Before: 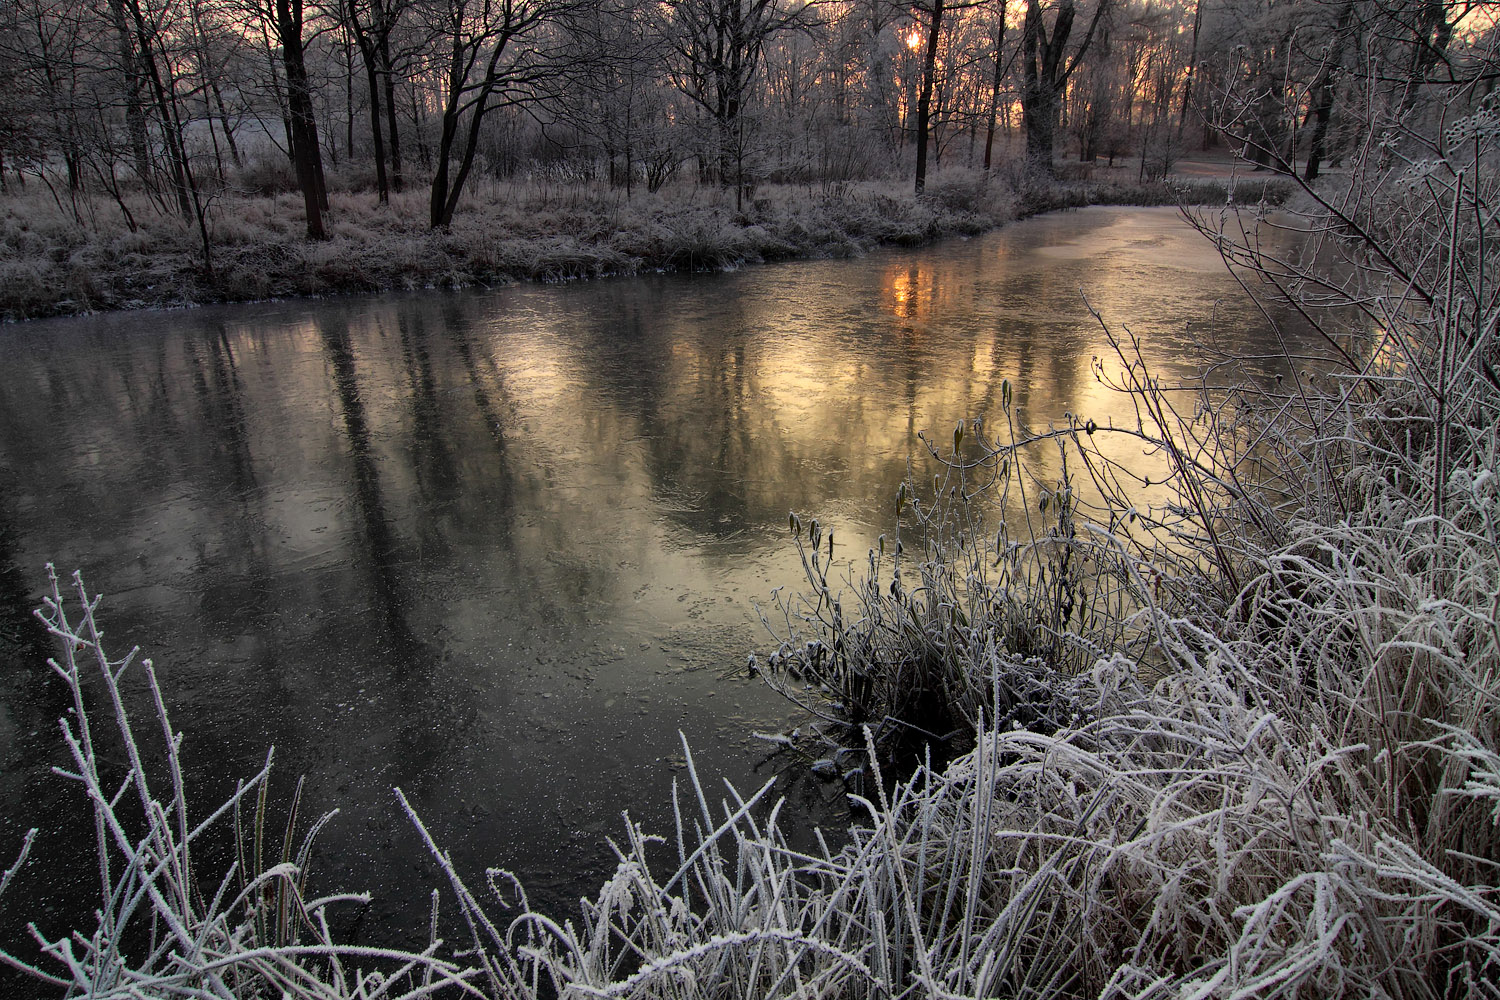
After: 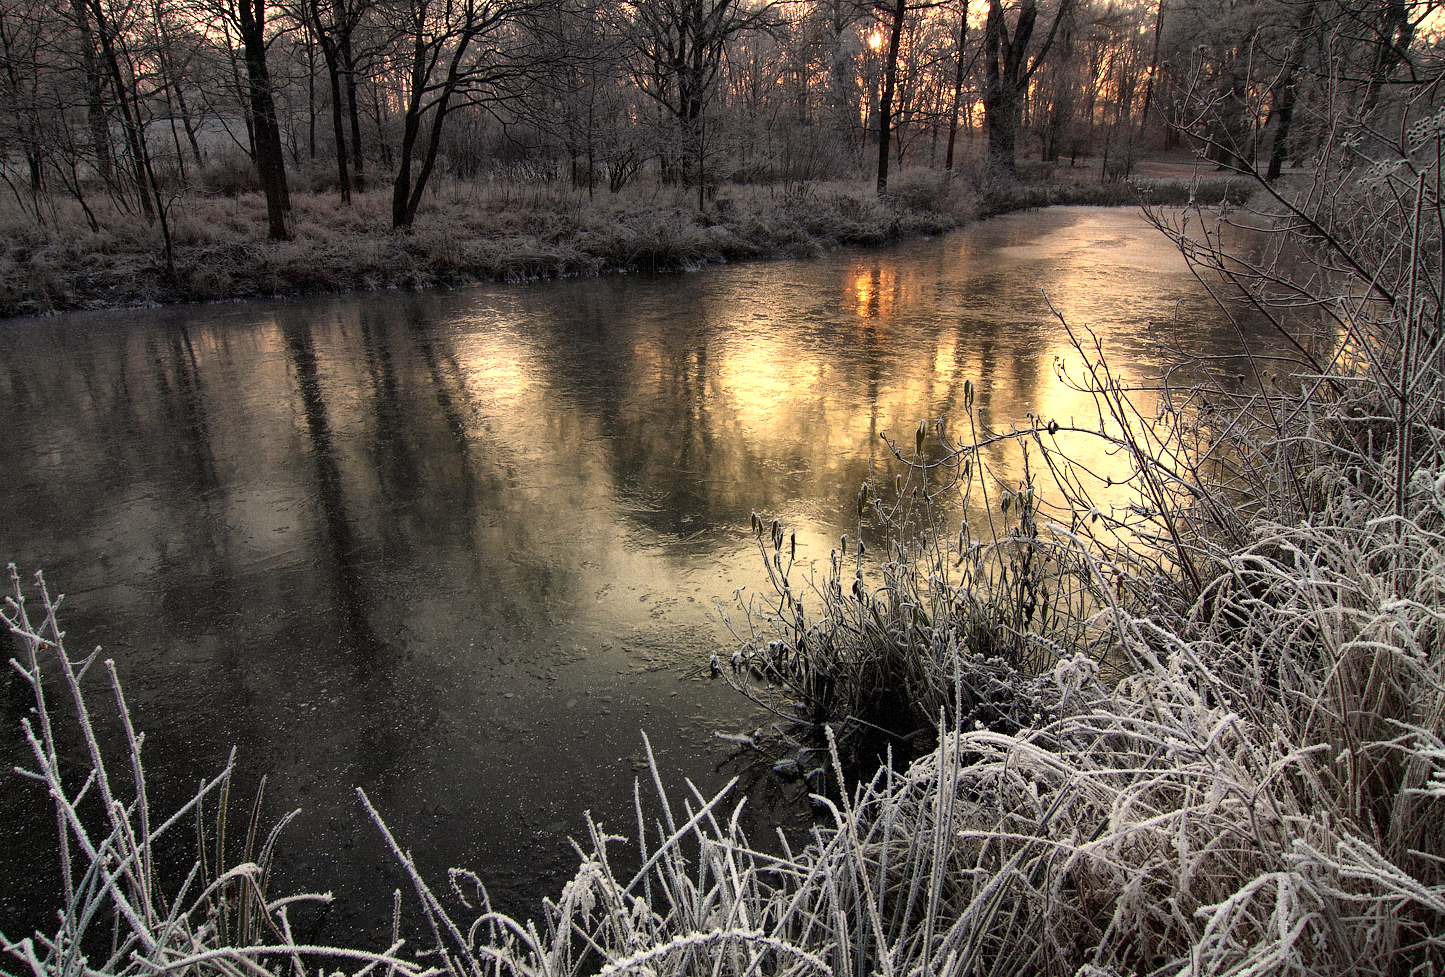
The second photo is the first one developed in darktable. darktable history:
crop and rotate: left 2.536%, right 1.107%, bottom 2.246%
tone equalizer: -8 EV 0.001 EV, -7 EV -0.002 EV, -6 EV 0.002 EV, -5 EV -0.03 EV, -4 EV -0.116 EV, -3 EV -0.169 EV, -2 EV 0.24 EV, -1 EV 0.702 EV, +0 EV 0.493 EV
grain: mid-tones bias 0%
white balance: red 1.045, blue 0.932
